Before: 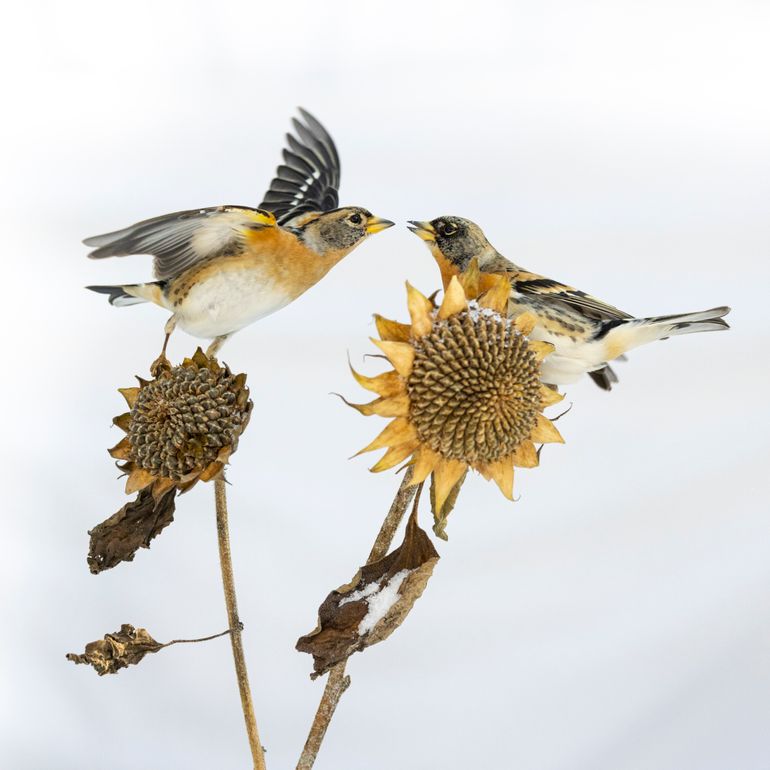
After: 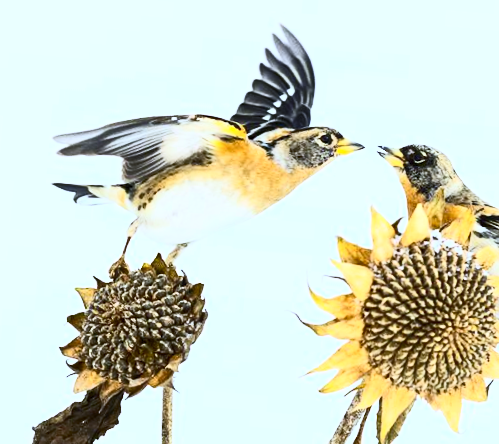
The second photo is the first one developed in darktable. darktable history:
haze removal: compatibility mode true, adaptive false
contrast brightness saturation: contrast 0.62, brightness 0.34, saturation 0.14
crop and rotate: angle -4.99°, left 2.122%, top 6.945%, right 27.566%, bottom 30.519%
white balance: red 0.926, green 1.003, blue 1.133
